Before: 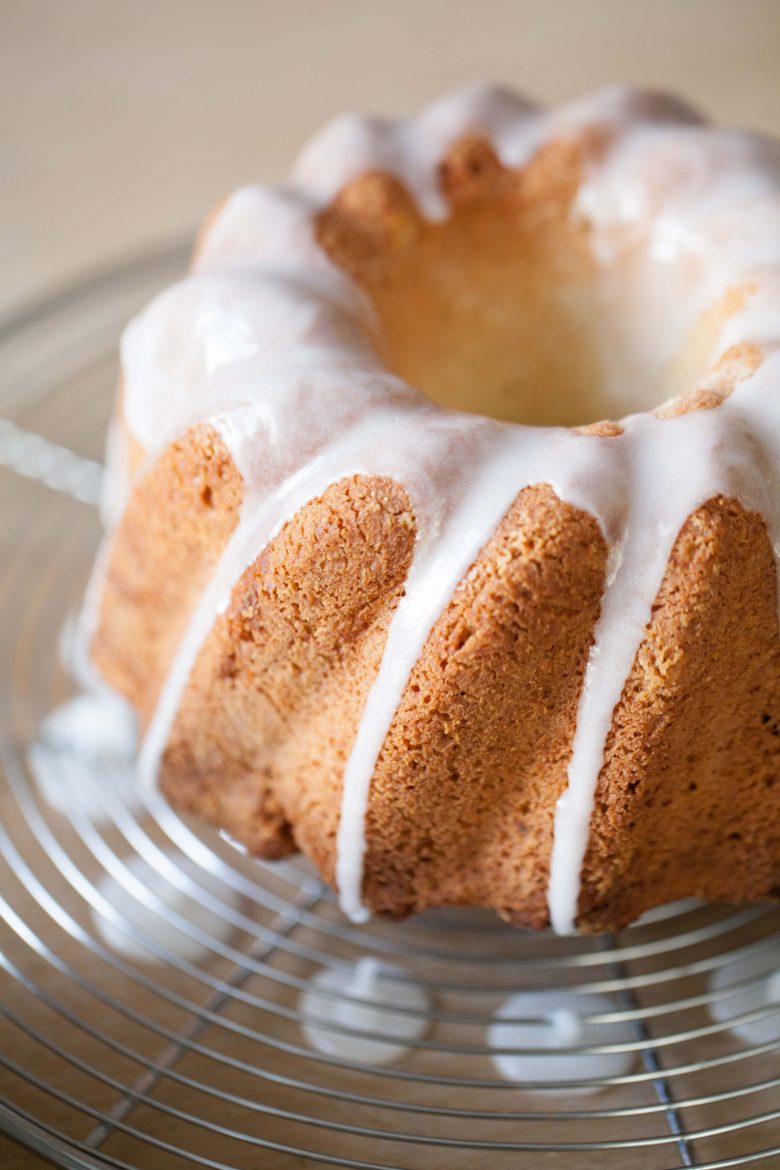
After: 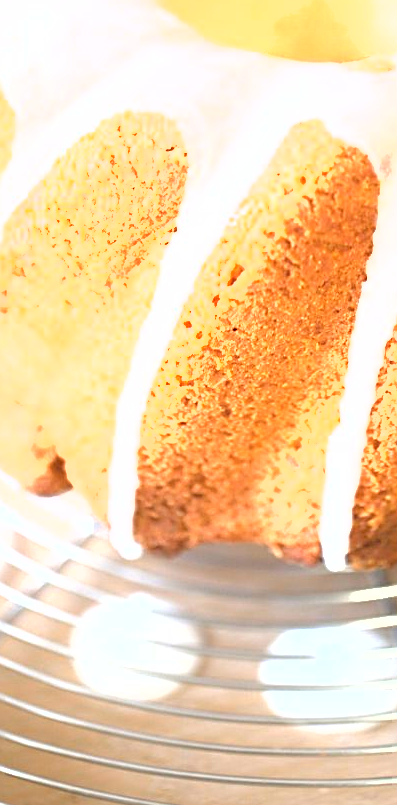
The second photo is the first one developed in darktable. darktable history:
exposure: exposure 2.25 EV, compensate highlight preservation false
contrast equalizer: octaves 7, y [[0.6 ×6], [0.55 ×6], [0 ×6], [0 ×6], [0 ×6]], mix -1
crop and rotate: left 29.237%, top 31.152%, right 19.807%
shadows and highlights: radius 125.46, shadows 21.19, highlights -21.19, low approximation 0.01
sharpen: amount 0.6
